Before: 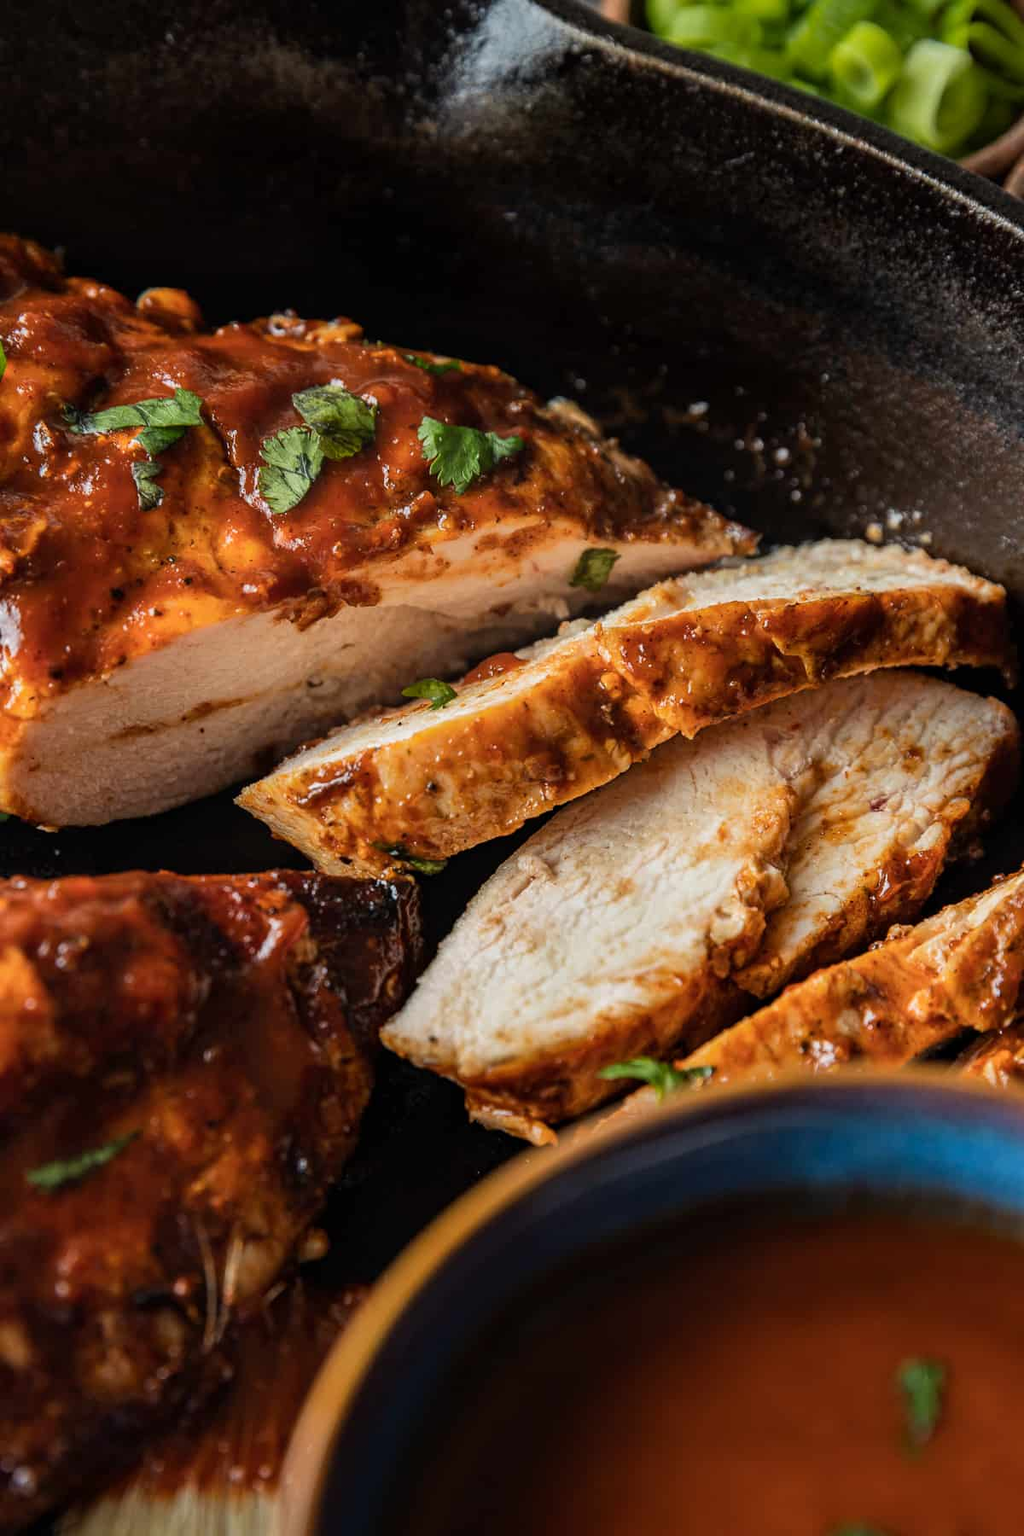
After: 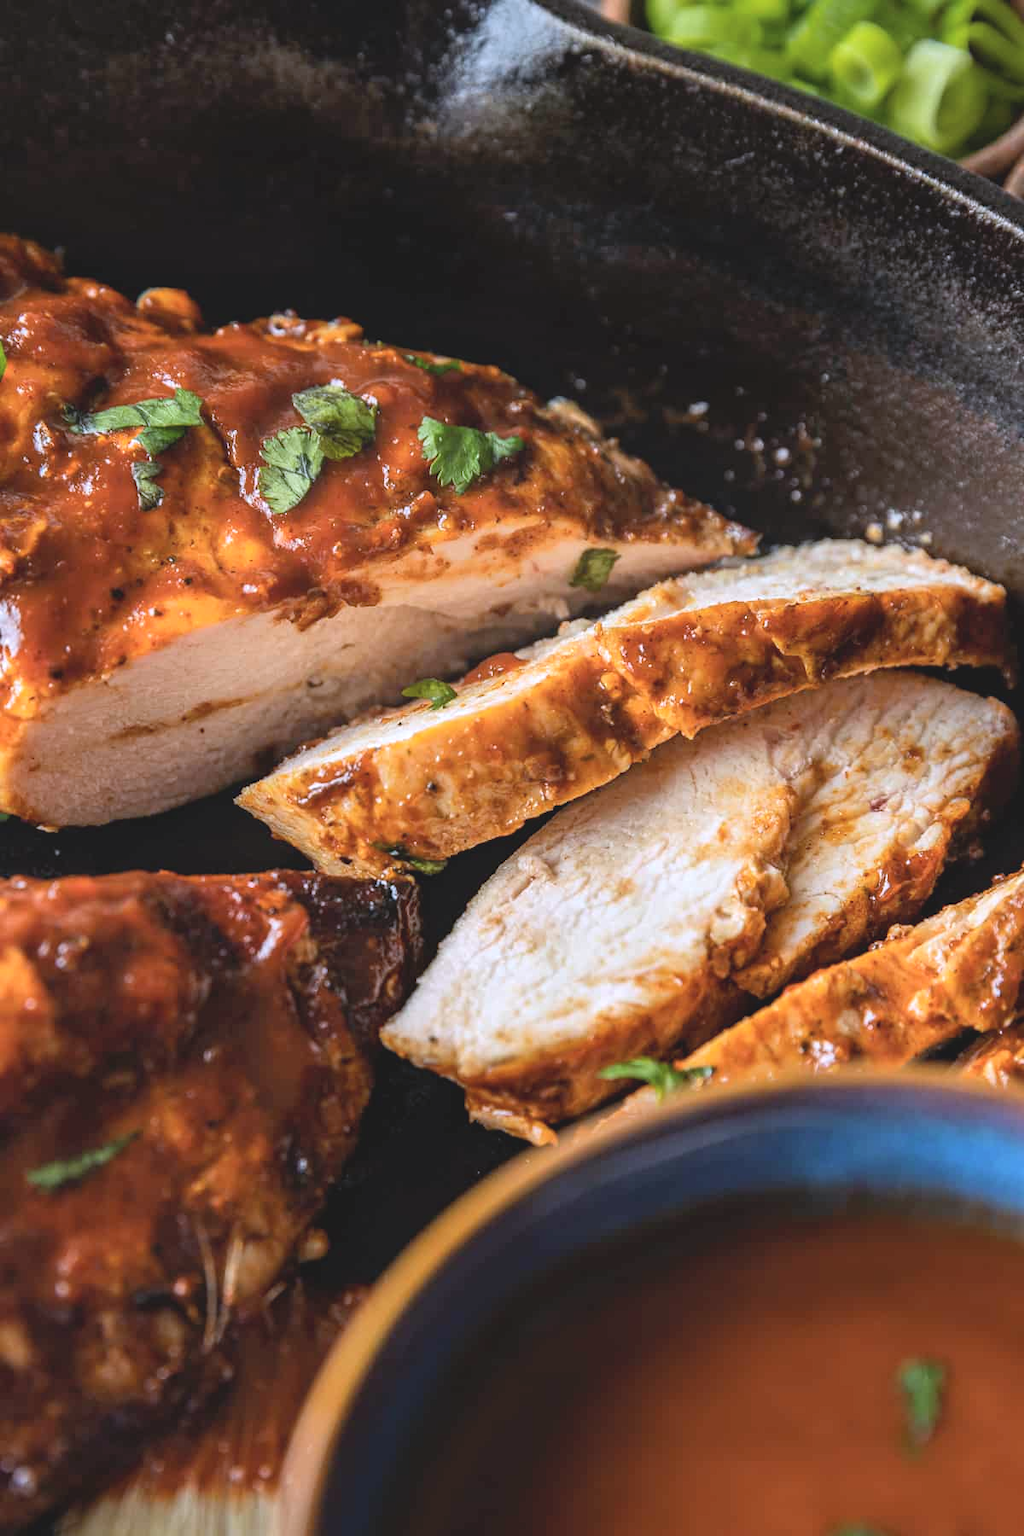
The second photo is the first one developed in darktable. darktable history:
contrast brightness saturation: contrast -0.15, brightness 0.05, saturation -0.12
white balance: red 0.967, blue 1.119, emerald 0.756
exposure: exposure 0.6 EV, compensate highlight preservation false
